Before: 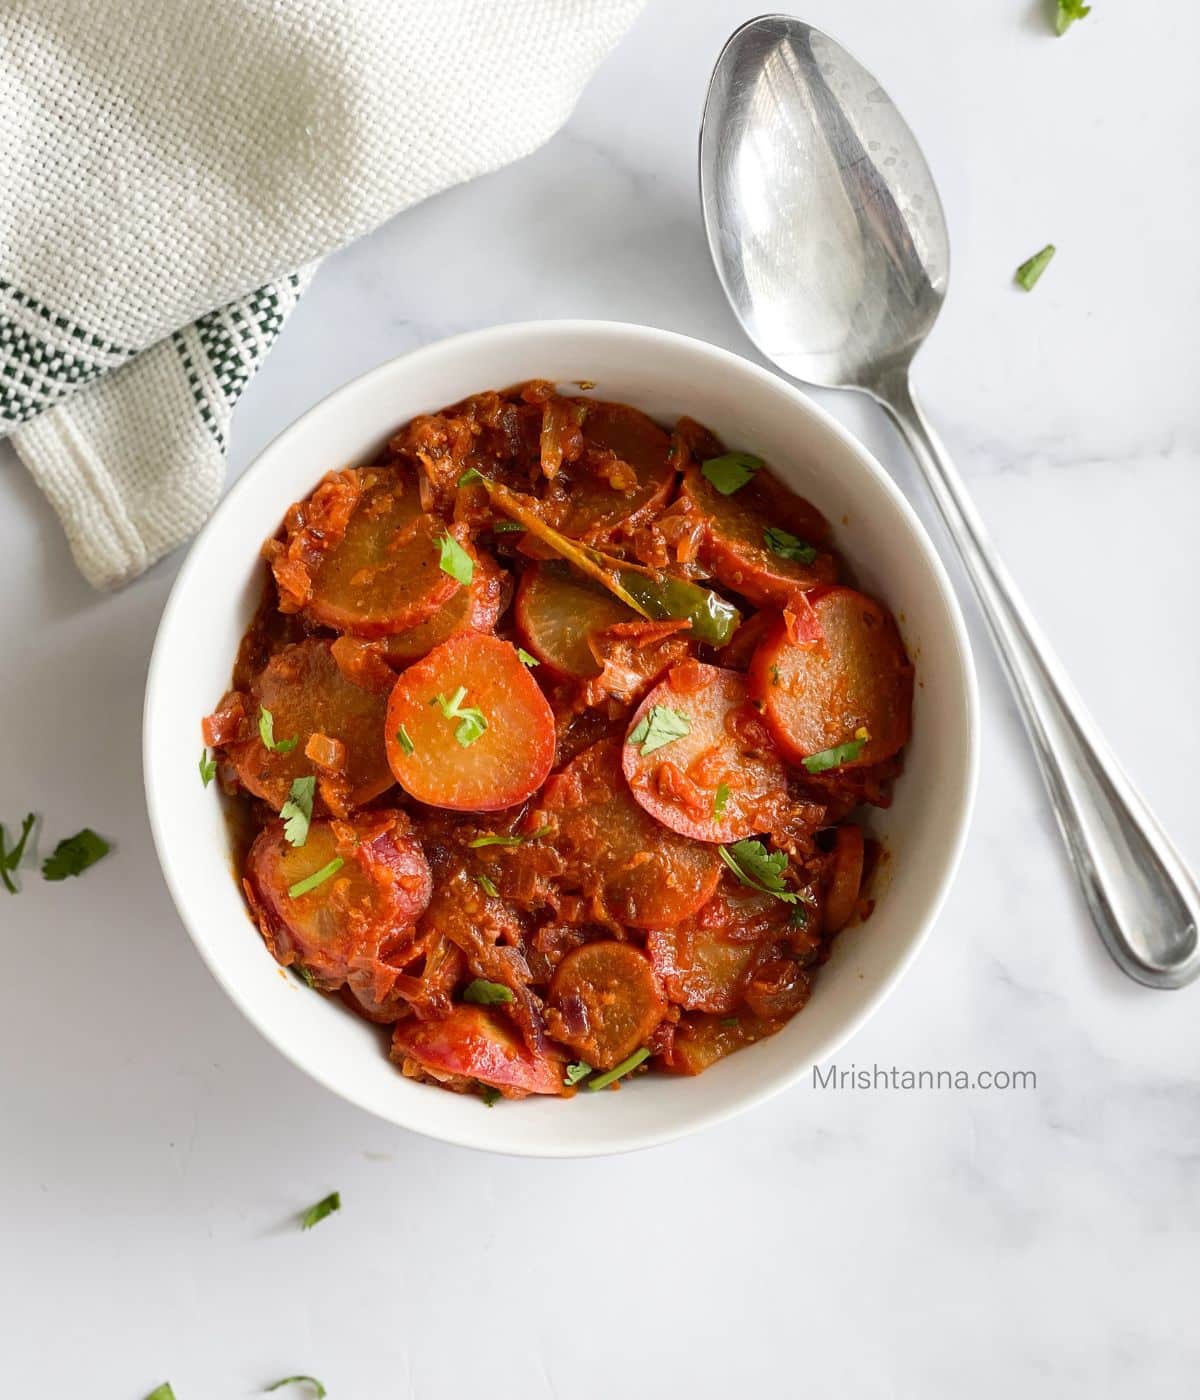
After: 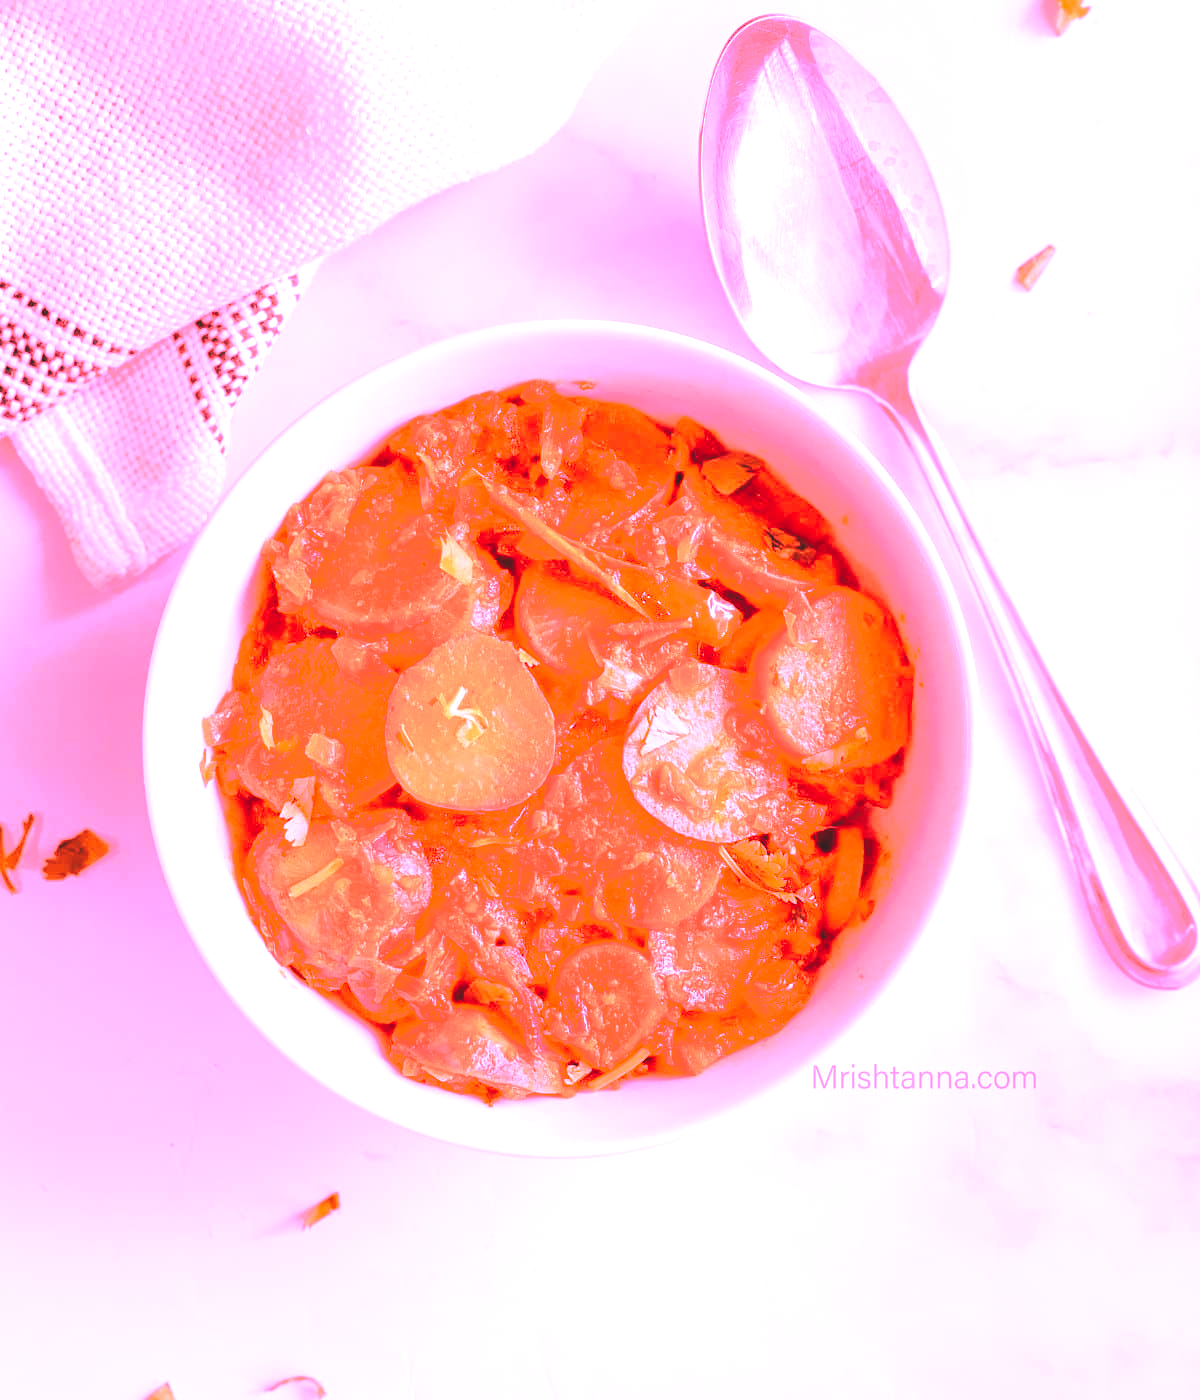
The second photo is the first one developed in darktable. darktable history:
tone curve: curves: ch0 [(0, 0) (0.003, 0.126) (0.011, 0.129) (0.025, 0.129) (0.044, 0.136) (0.069, 0.145) (0.1, 0.162) (0.136, 0.182) (0.177, 0.211) (0.224, 0.254) (0.277, 0.307) (0.335, 0.366) (0.399, 0.441) (0.468, 0.533) (0.543, 0.624) (0.623, 0.702) (0.709, 0.774) (0.801, 0.835) (0.898, 0.904) (1, 1)], preserve colors none
white balance: red 4.26, blue 1.802
